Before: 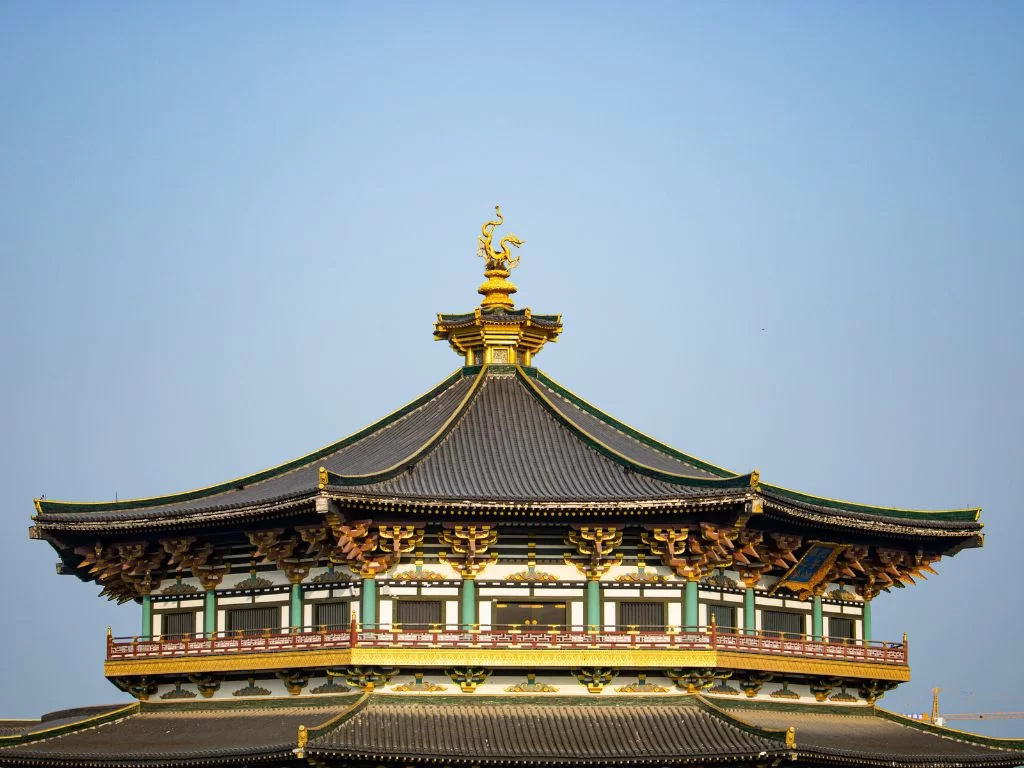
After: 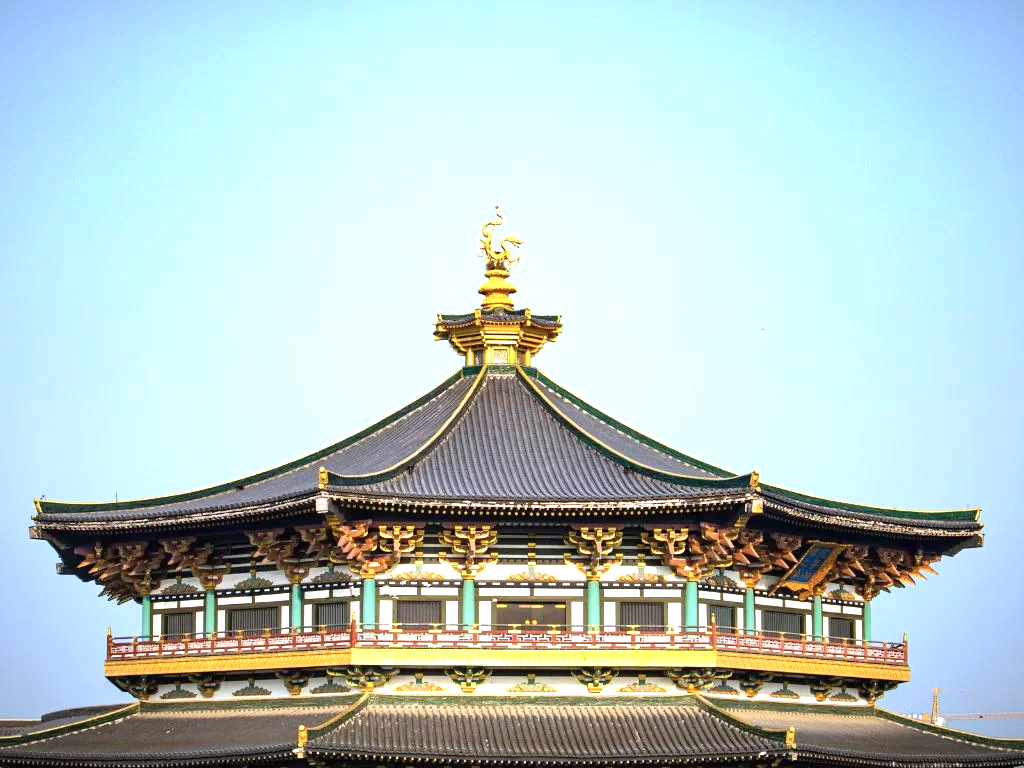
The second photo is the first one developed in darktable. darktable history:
vignetting: fall-off start 99.23%, fall-off radius 65.29%, automatic ratio true
exposure: black level correction 0, exposure 1 EV, compensate exposure bias true, compensate highlight preservation false
color calibration: illuminant as shot in camera, x 0.365, y 0.379, temperature 4427.65 K
